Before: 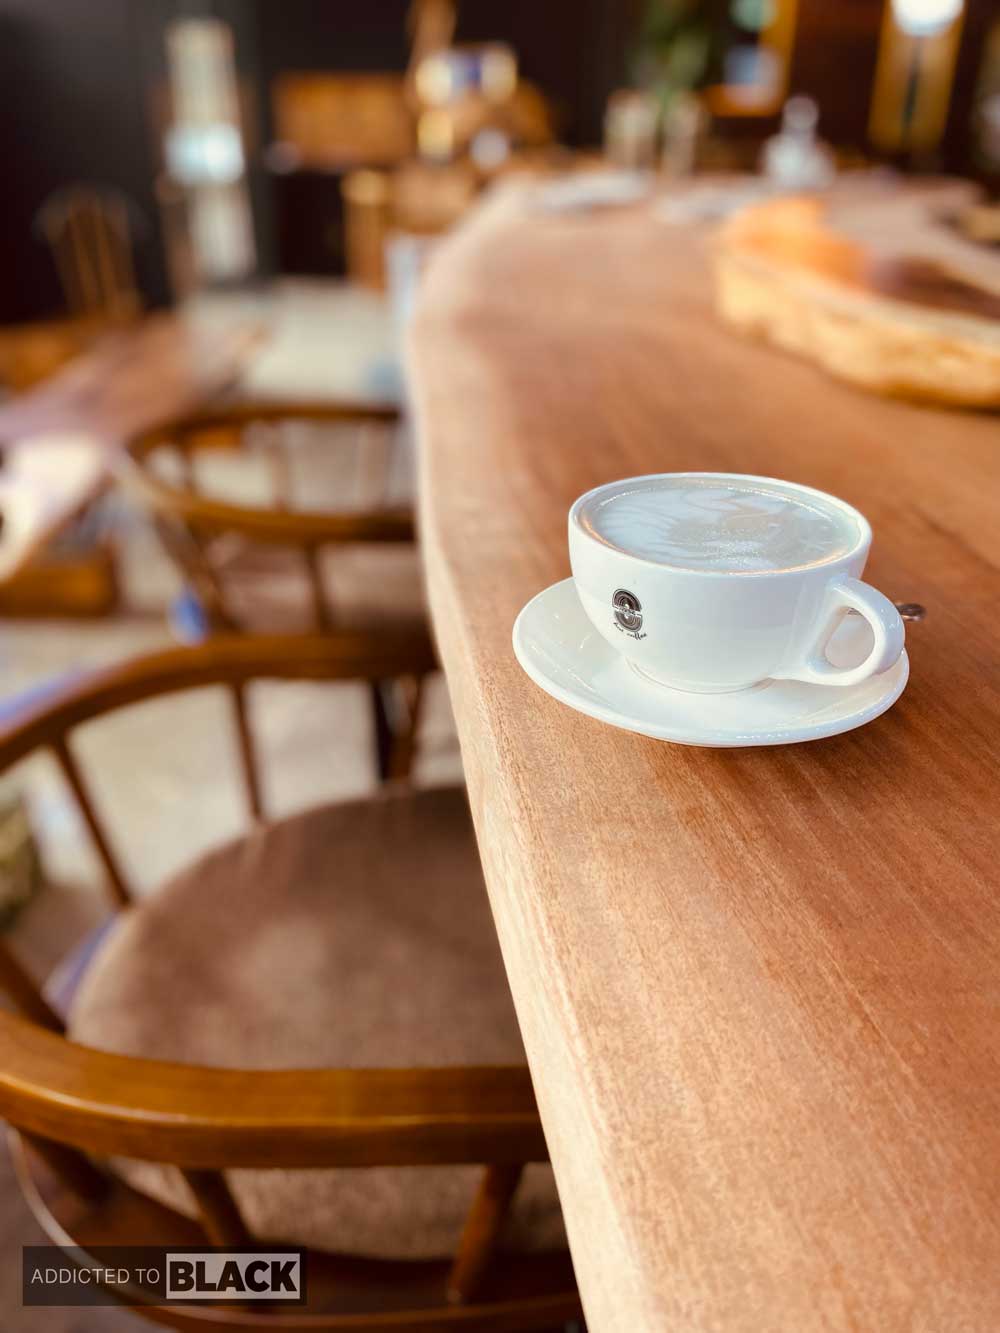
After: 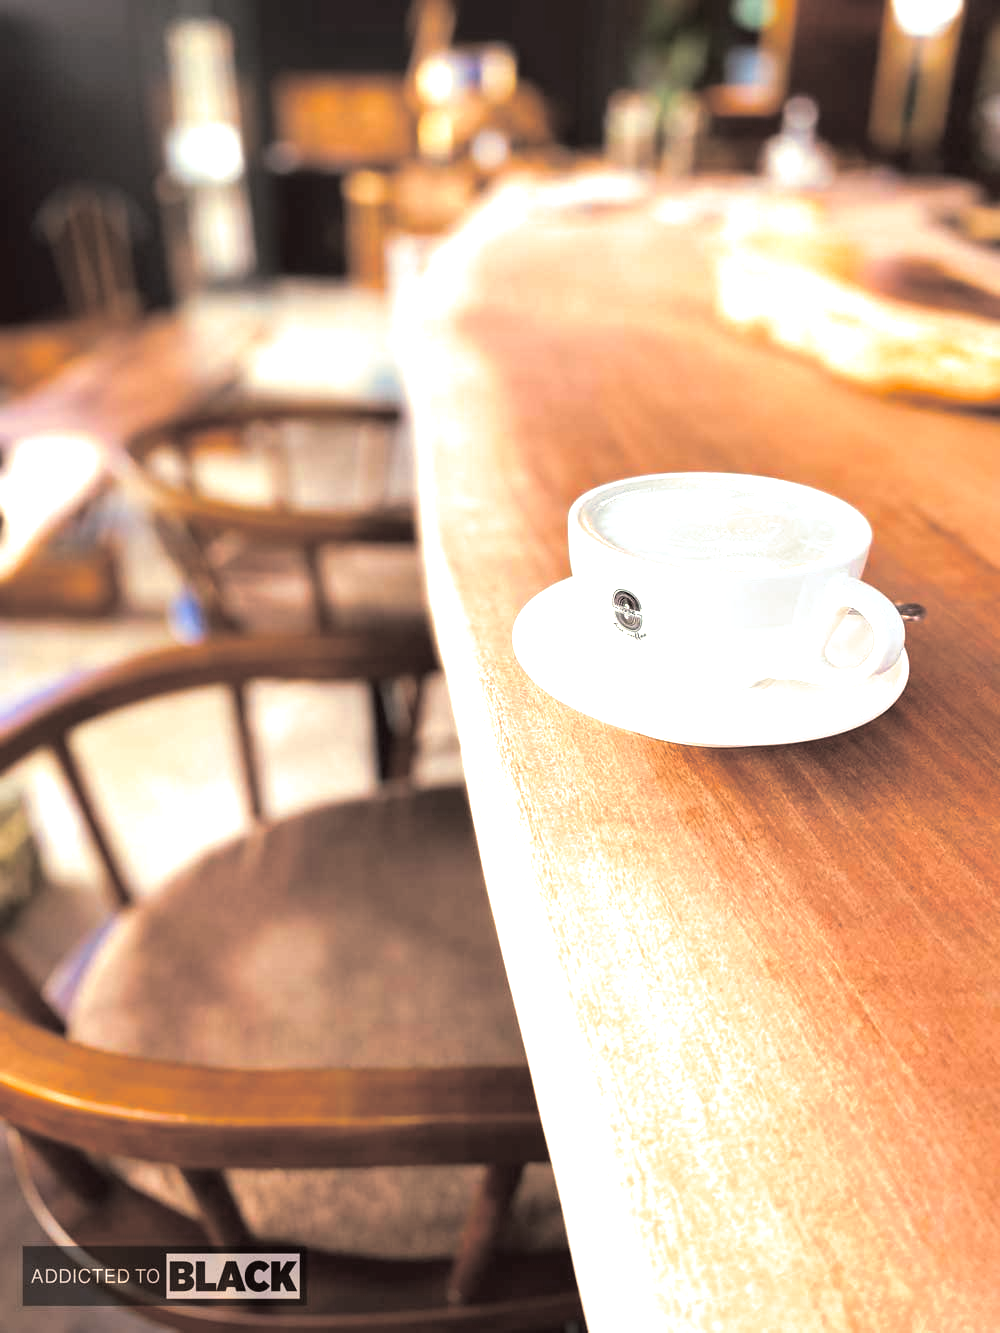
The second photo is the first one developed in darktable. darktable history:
split-toning: shadows › hue 43.2°, shadows › saturation 0, highlights › hue 50.4°, highlights › saturation 1
exposure: exposure 0.95 EV, compensate highlight preservation false
